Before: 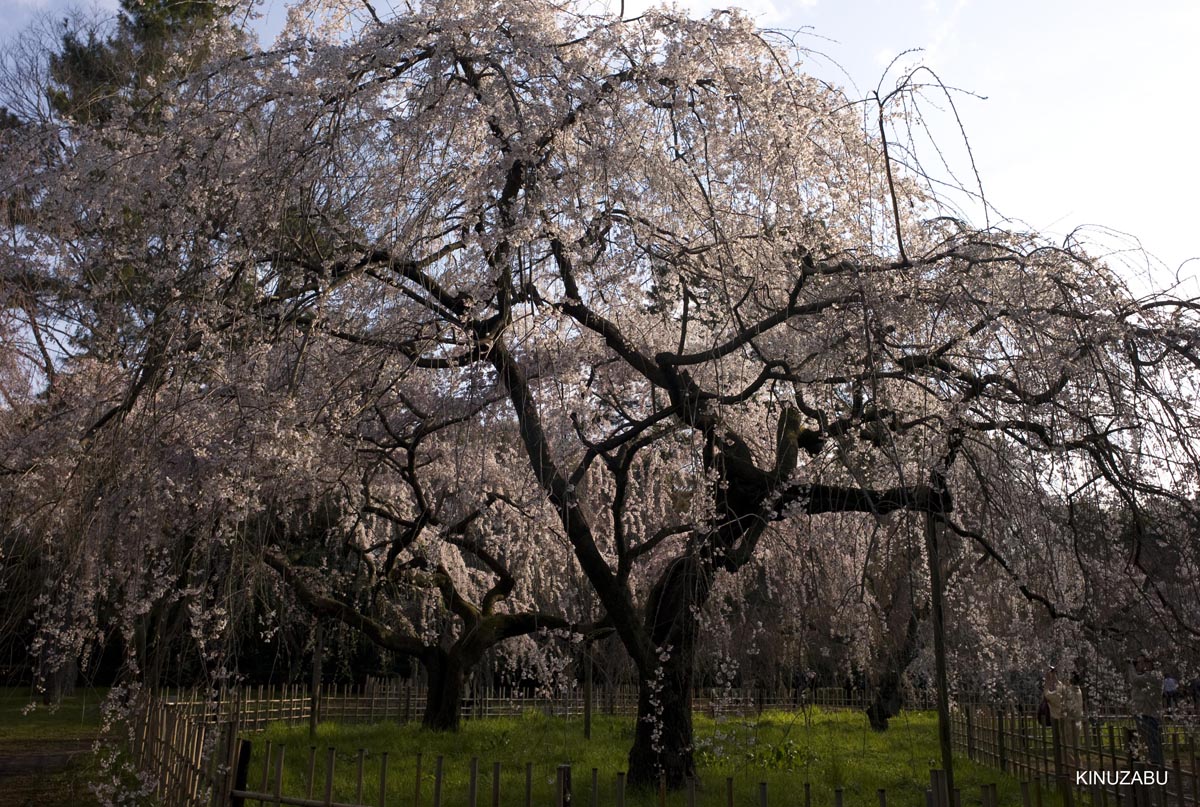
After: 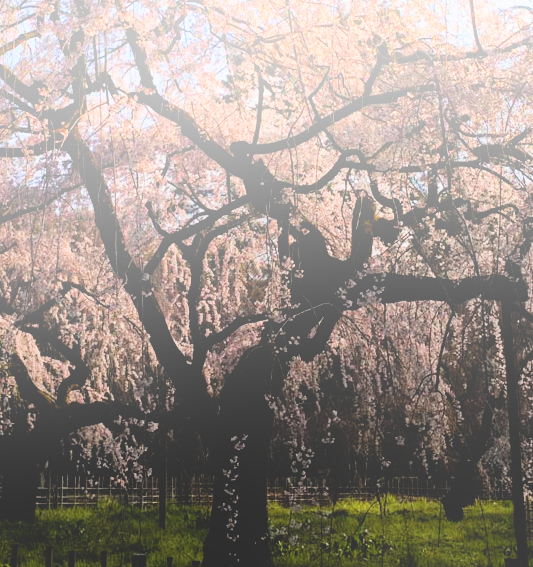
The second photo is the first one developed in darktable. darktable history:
crop: left 35.432%, top 26.233%, right 20.145%, bottom 3.432%
exposure: exposure 0.375 EV, compensate highlight preservation false
bloom: size 25%, threshold 5%, strength 90%
filmic rgb: black relative exposure -5 EV, hardness 2.88, contrast 1.3, highlights saturation mix -30%
